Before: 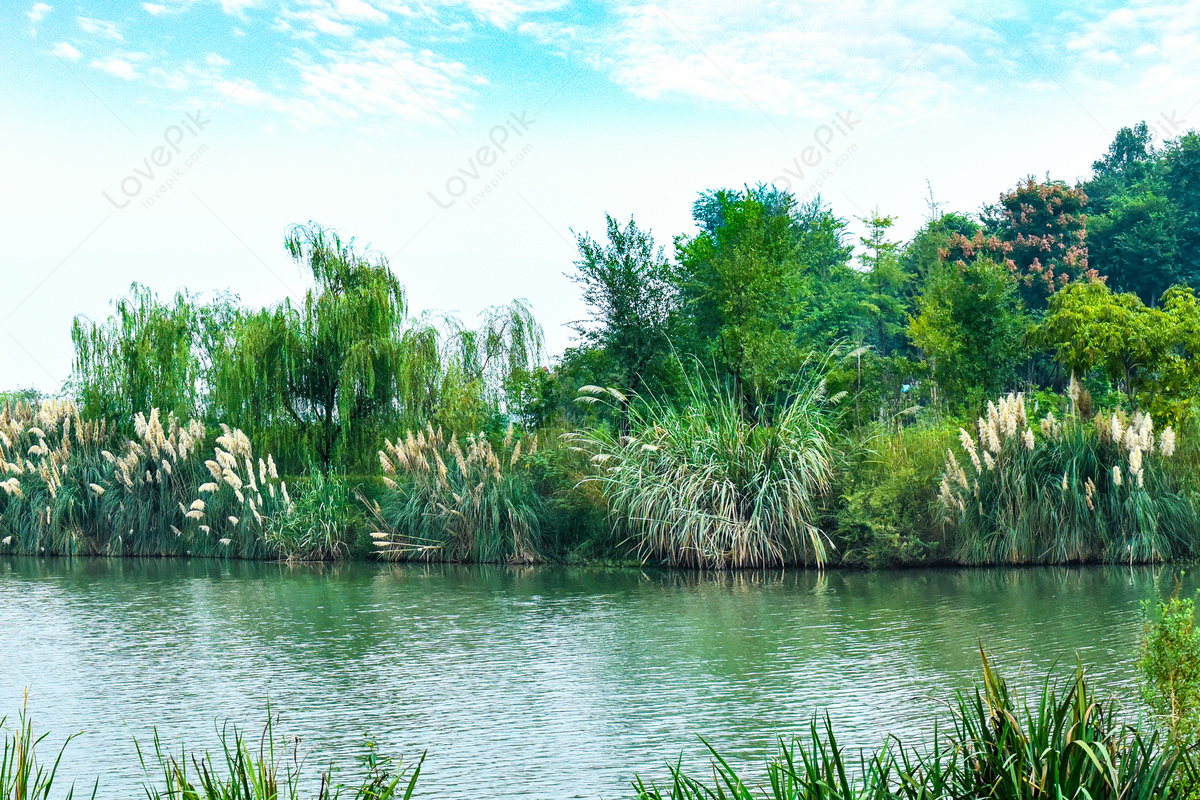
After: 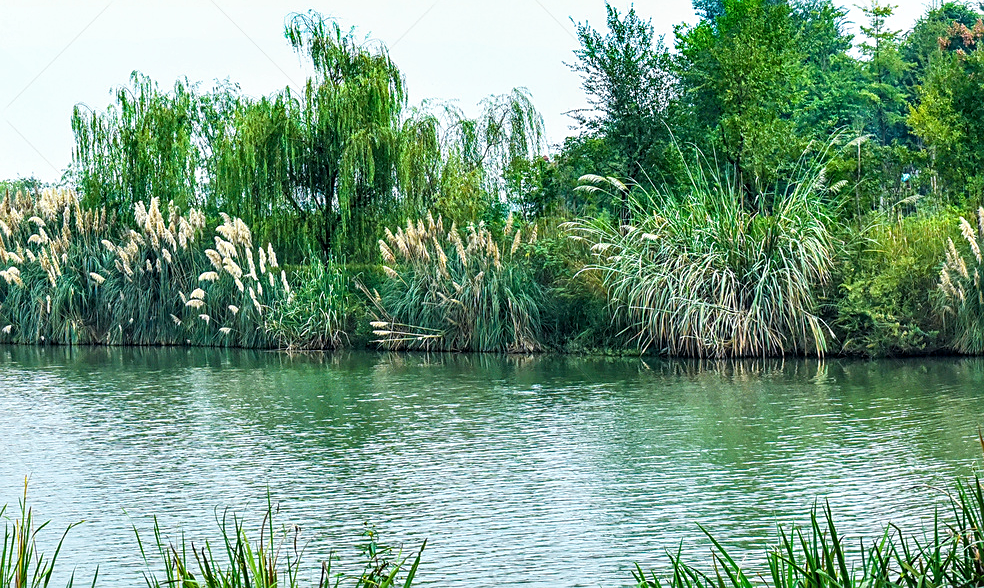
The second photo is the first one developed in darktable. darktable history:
local contrast: on, module defaults
sharpen: on, module defaults
crop: top 26.415%, right 17.96%
